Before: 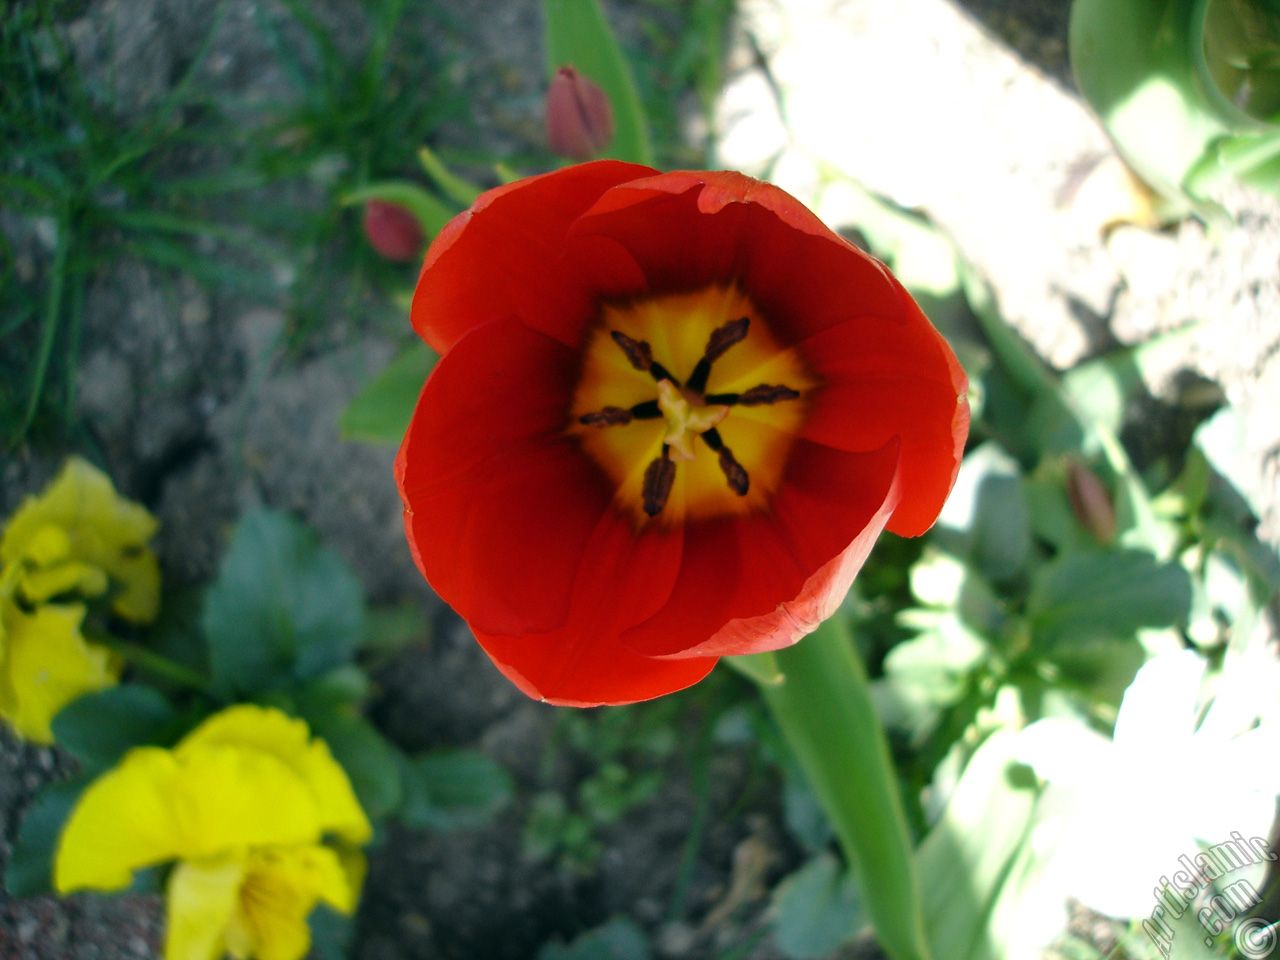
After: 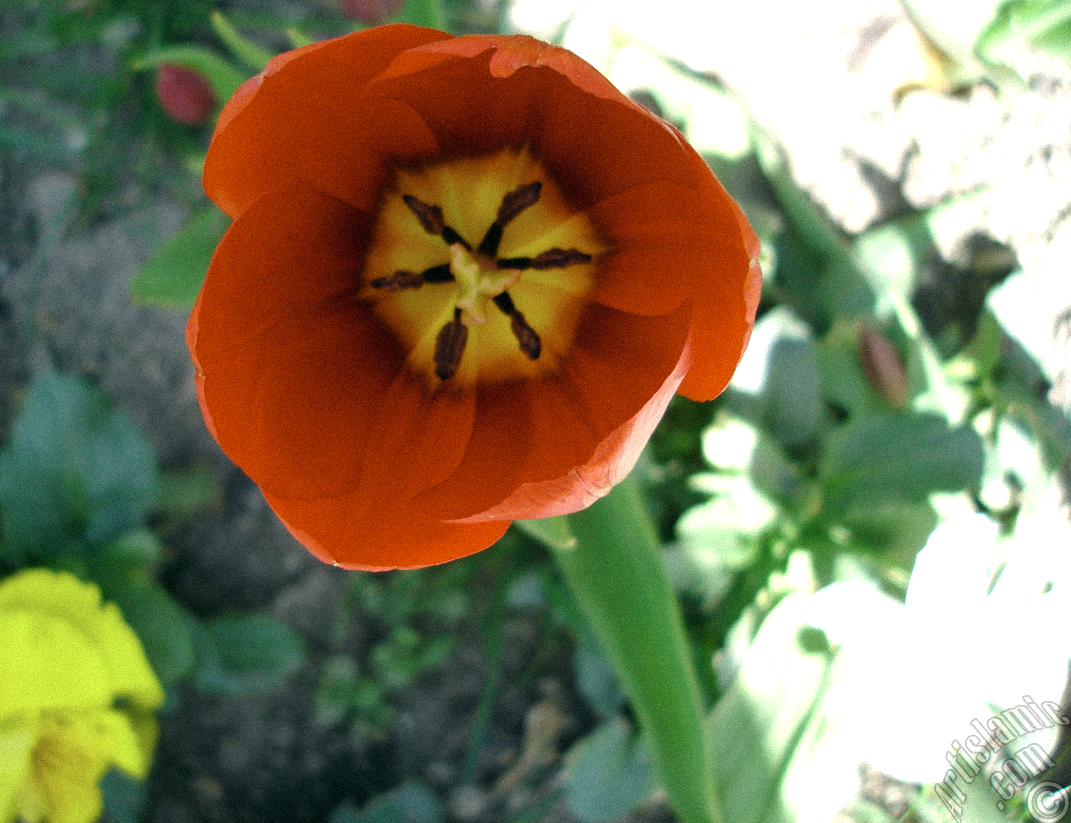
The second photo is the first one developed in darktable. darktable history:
exposure: exposure 0.207 EV, compensate highlight preservation false
grain: mid-tones bias 0%
crop: left 16.315%, top 14.246%
color zones: curves: ch1 [(0.113, 0.438) (0.75, 0.5)]; ch2 [(0.12, 0.526) (0.75, 0.5)]
